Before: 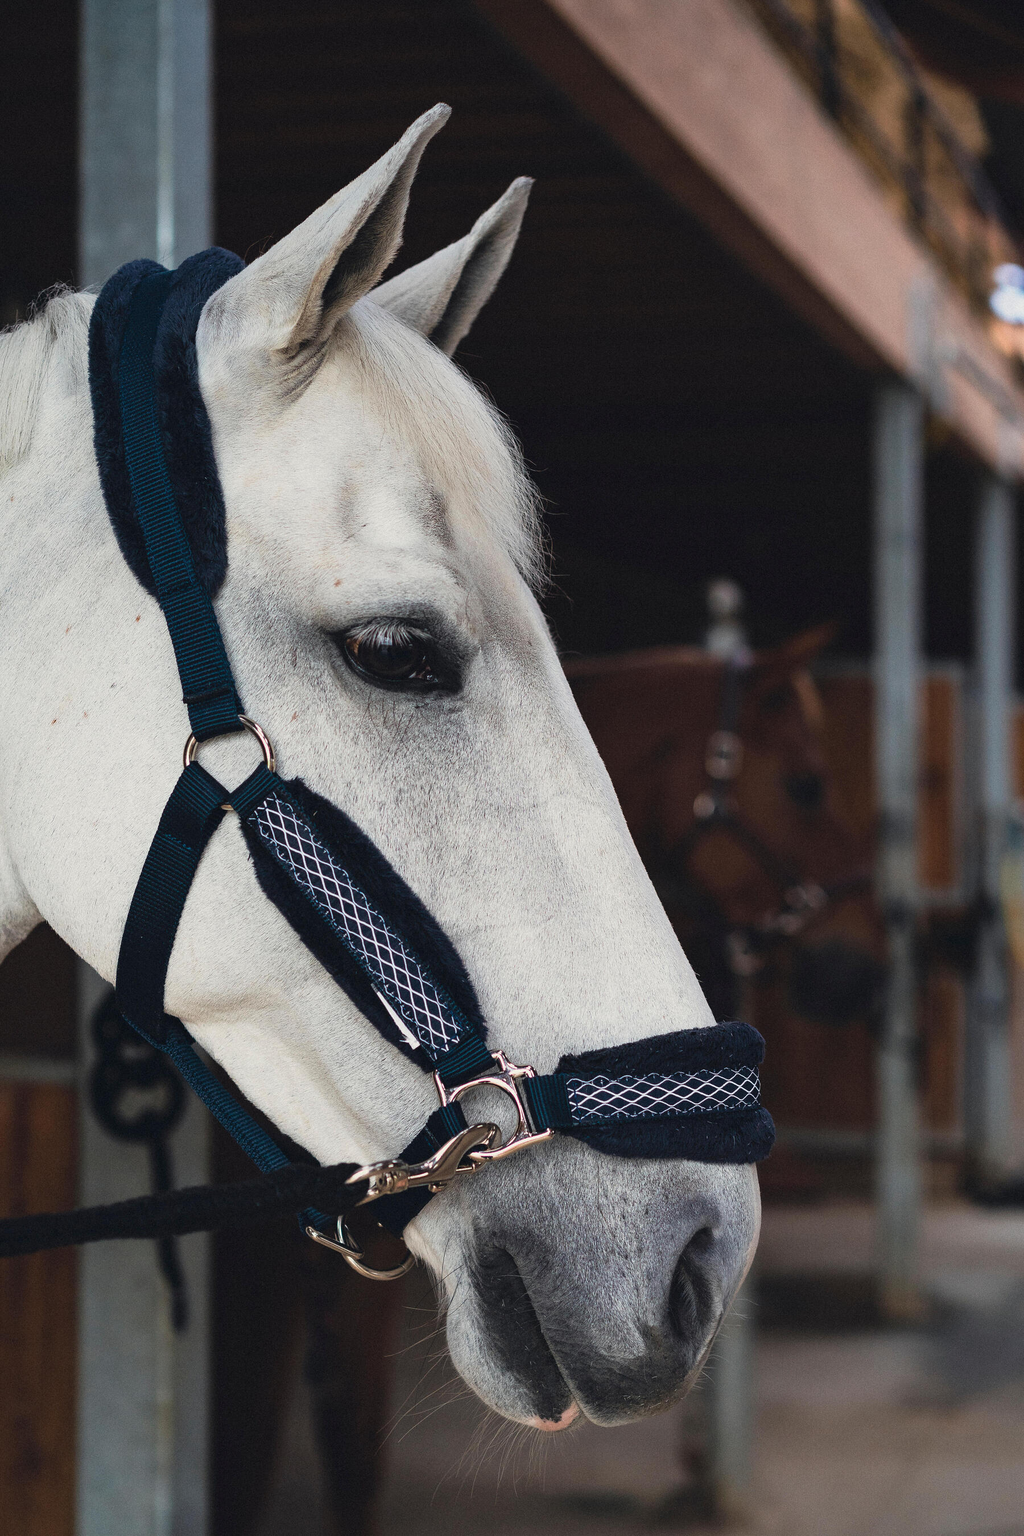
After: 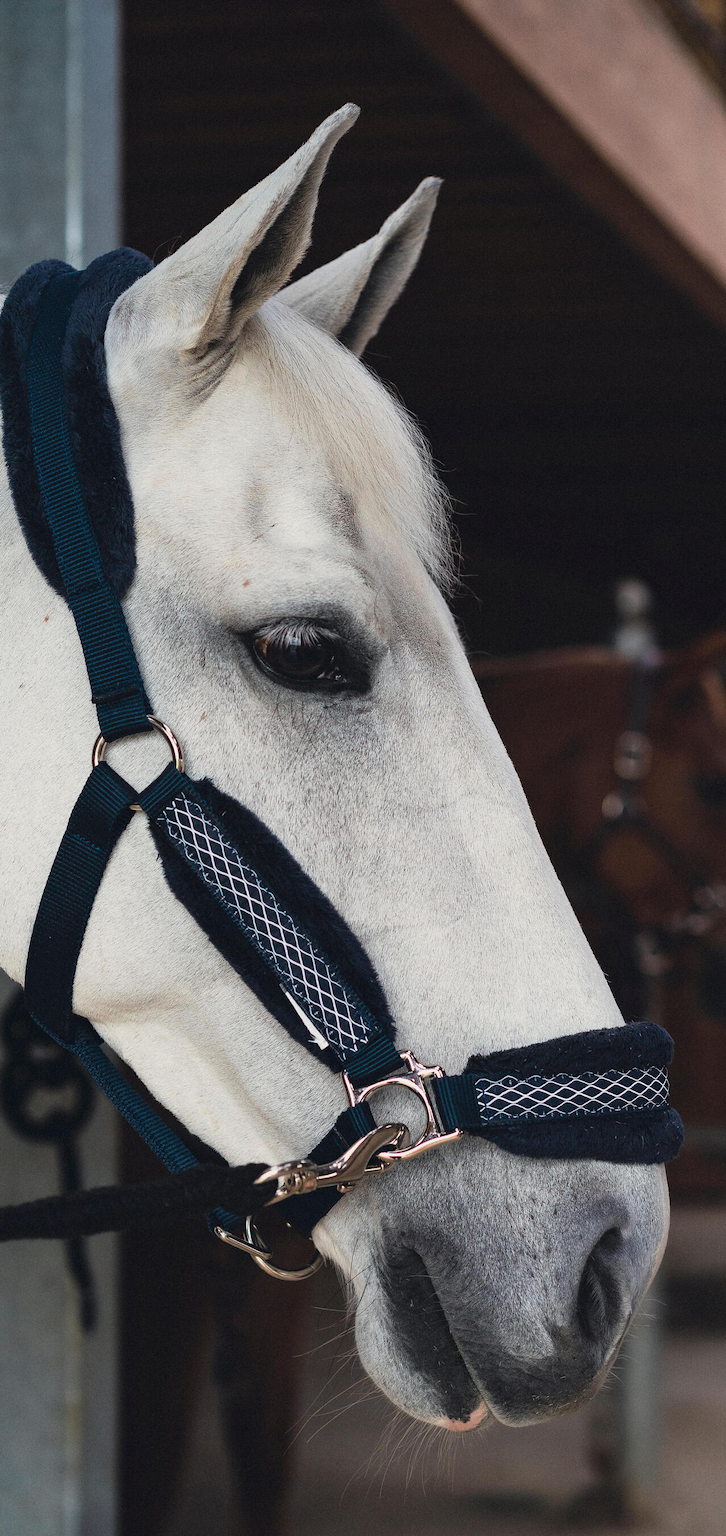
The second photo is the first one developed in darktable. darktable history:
crop and rotate: left 8.975%, right 20.078%
